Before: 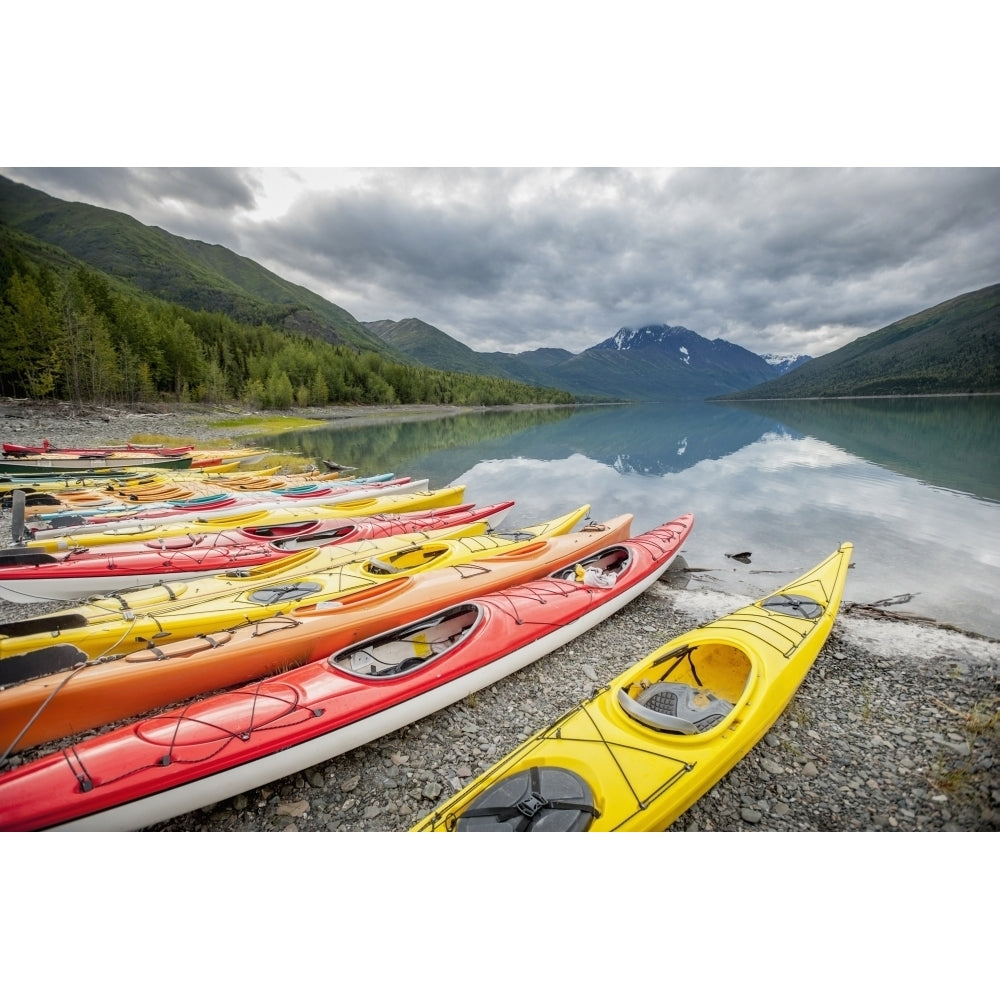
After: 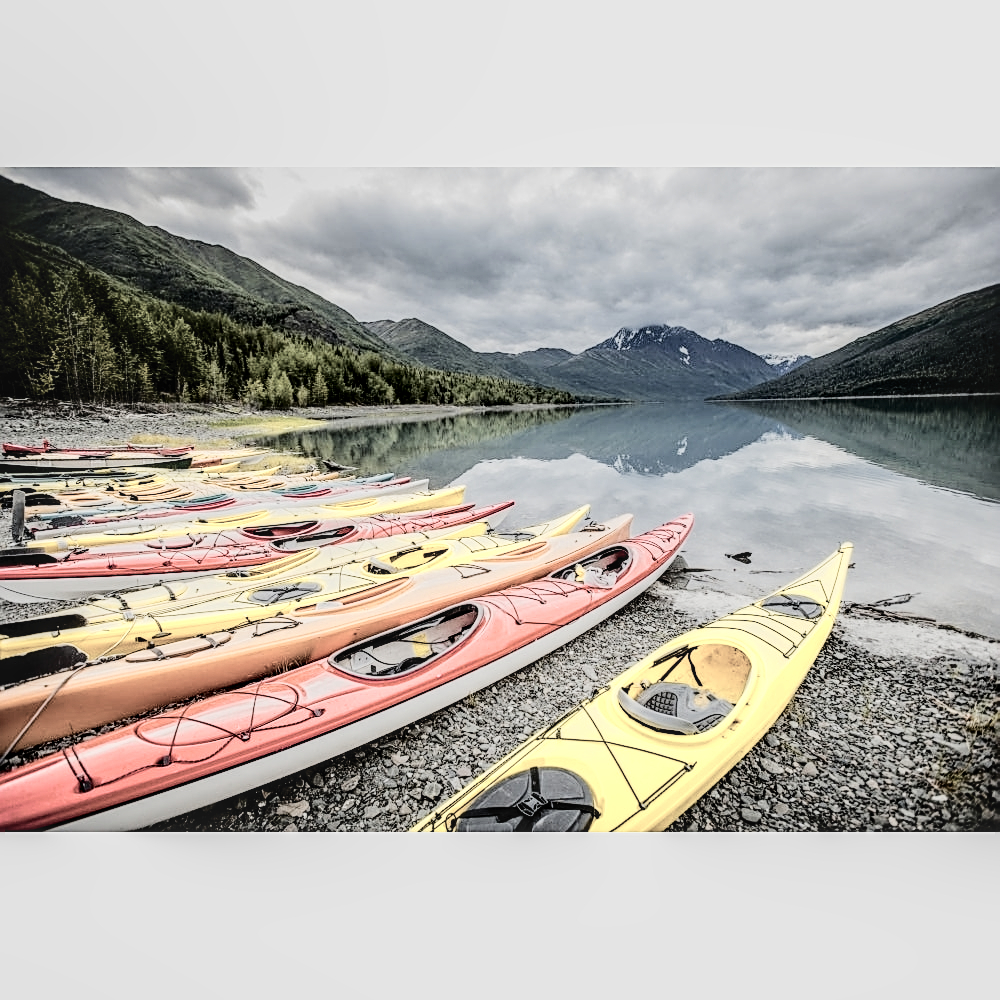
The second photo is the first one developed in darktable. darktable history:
tone curve: curves: ch0 [(0, 0) (0.003, 0.031) (0.011, 0.033) (0.025, 0.038) (0.044, 0.049) (0.069, 0.059) (0.1, 0.071) (0.136, 0.093) (0.177, 0.142) (0.224, 0.204) (0.277, 0.292) (0.335, 0.387) (0.399, 0.484) (0.468, 0.567) (0.543, 0.643) (0.623, 0.712) (0.709, 0.776) (0.801, 0.837) (0.898, 0.903) (1, 1)], color space Lab, independent channels, preserve colors none
sharpen: on, module defaults
local contrast: detail 130%
color zones: curves: ch0 [(0, 0.6) (0.129, 0.585) (0.193, 0.596) (0.429, 0.5) (0.571, 0.5) (0.714, 0.5) (0.857, 0.5) (1, 0.6)]; ch1 [(0, 0.453) (0.112, 0.245) (0.213, 0.252) (0.429, 0.233) (0.571, 0.231) (0.683, 0.242) (0.857, 0.296) (1, 0.453)]
filmic rgb: black relative exposure -5.01 EV, white relative exposure 3.99 EV, threshold 3.04 EV, hardness 2.9, contrast 1.298, iterations of high-quality reconstruction 10, enable highlight reconstruction true
color balance rgb: shadows lift › hue 85.71°, perceptual saturation grading › global saturation 20%, perceptual saturation grading › highlights -25.8%, perceptual saturation grading › shadows 23.92%, global vibrance 20%
